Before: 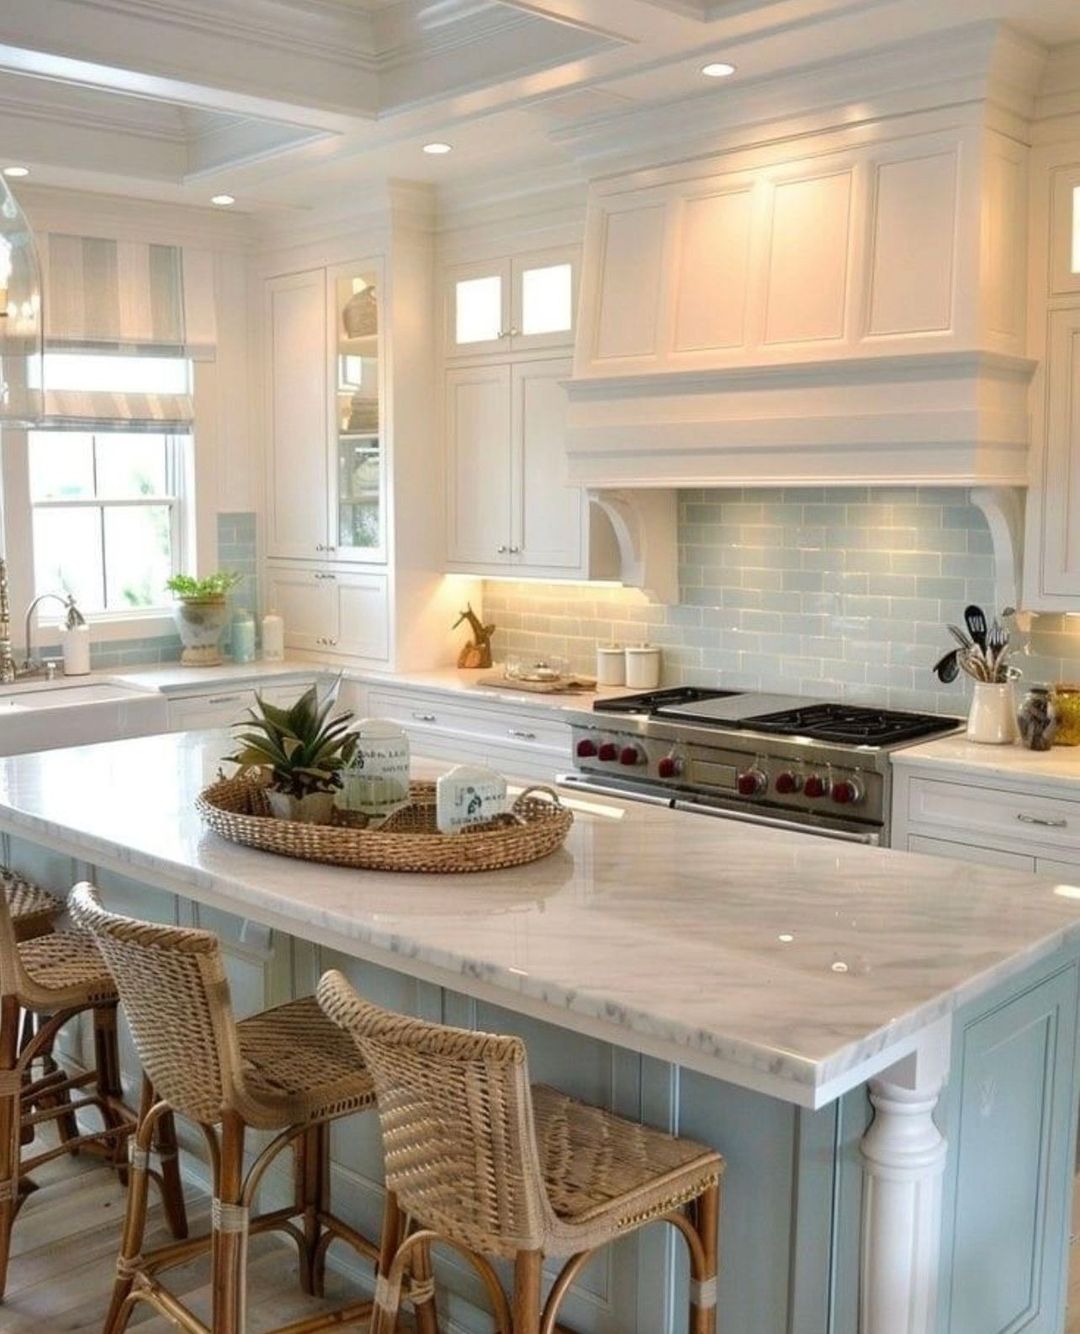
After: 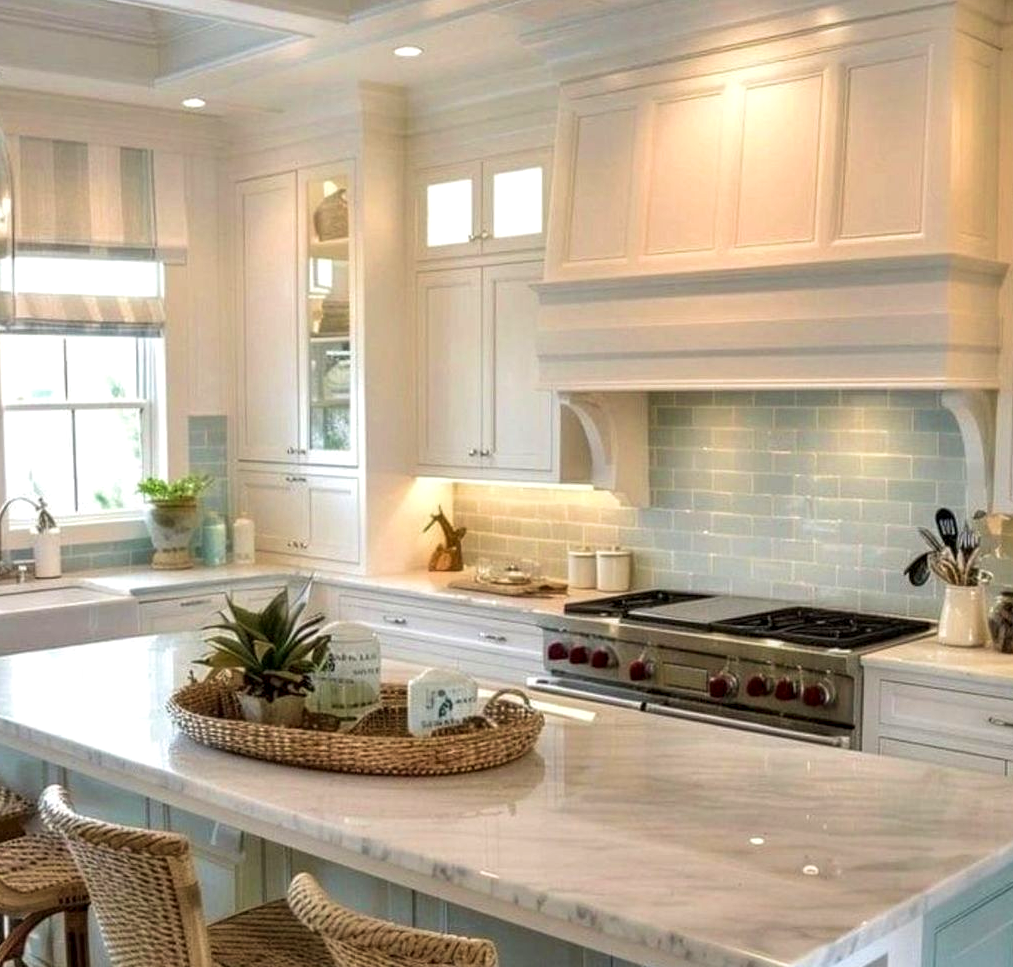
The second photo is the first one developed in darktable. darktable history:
velvia: on, module defaults
crop: left 2.737%, top 7.287%, right 3.421%, bottom 20.179%
shadows and highlights: shadows 37.27, highlights -28.18, soften with gaussian
local contrast: detail 130%
